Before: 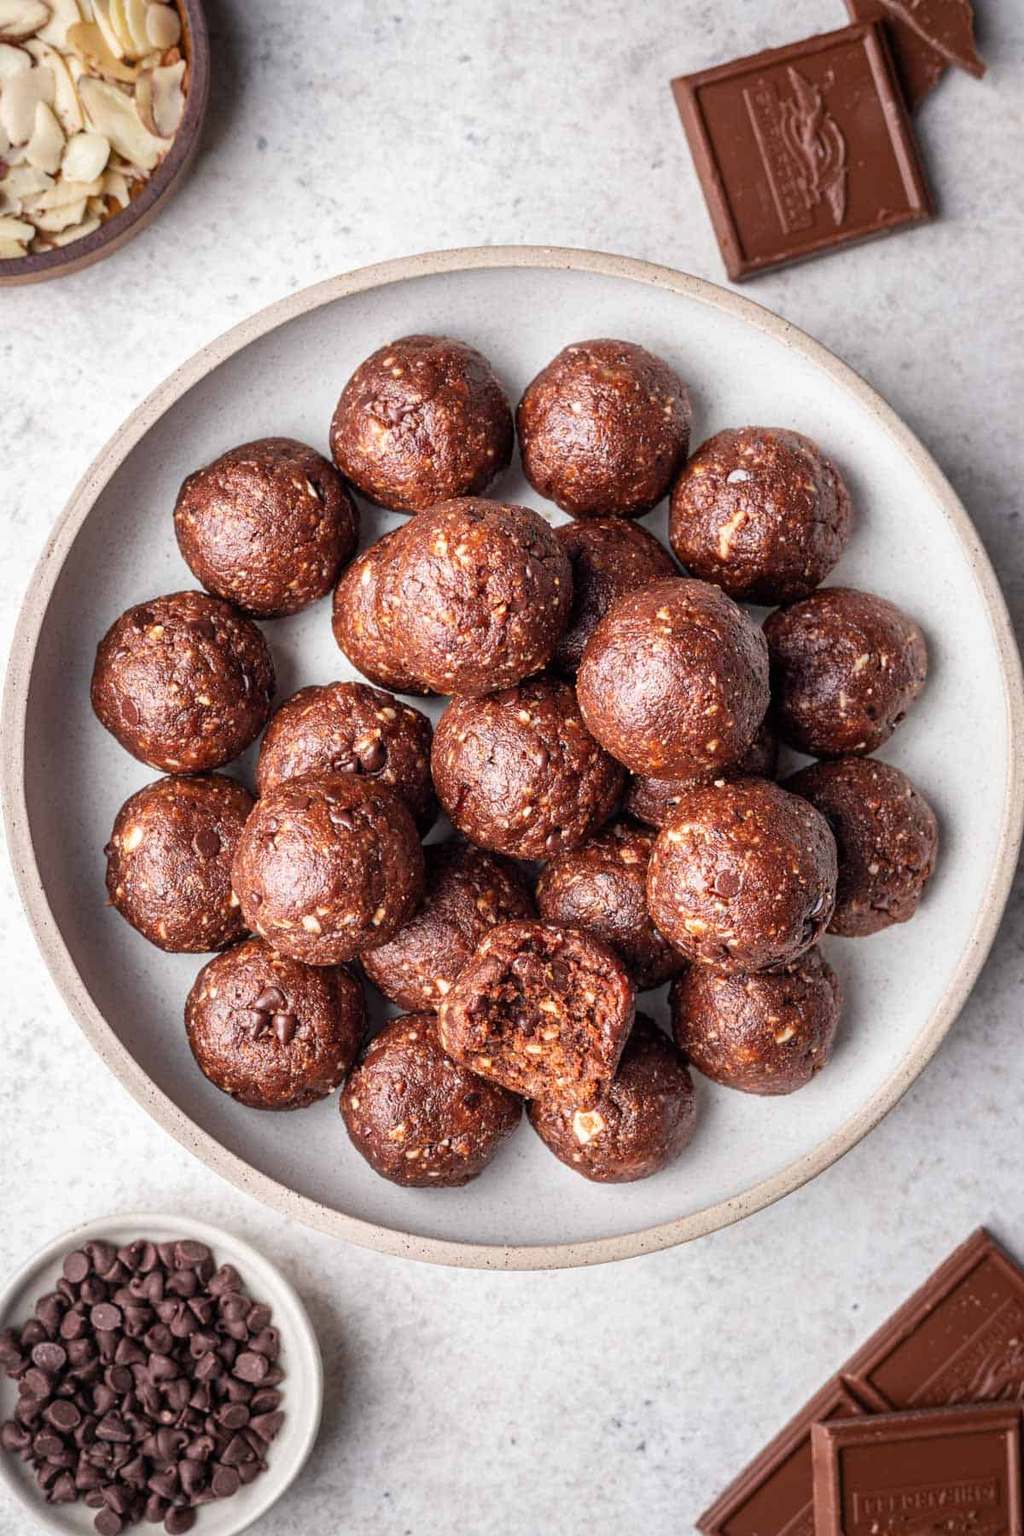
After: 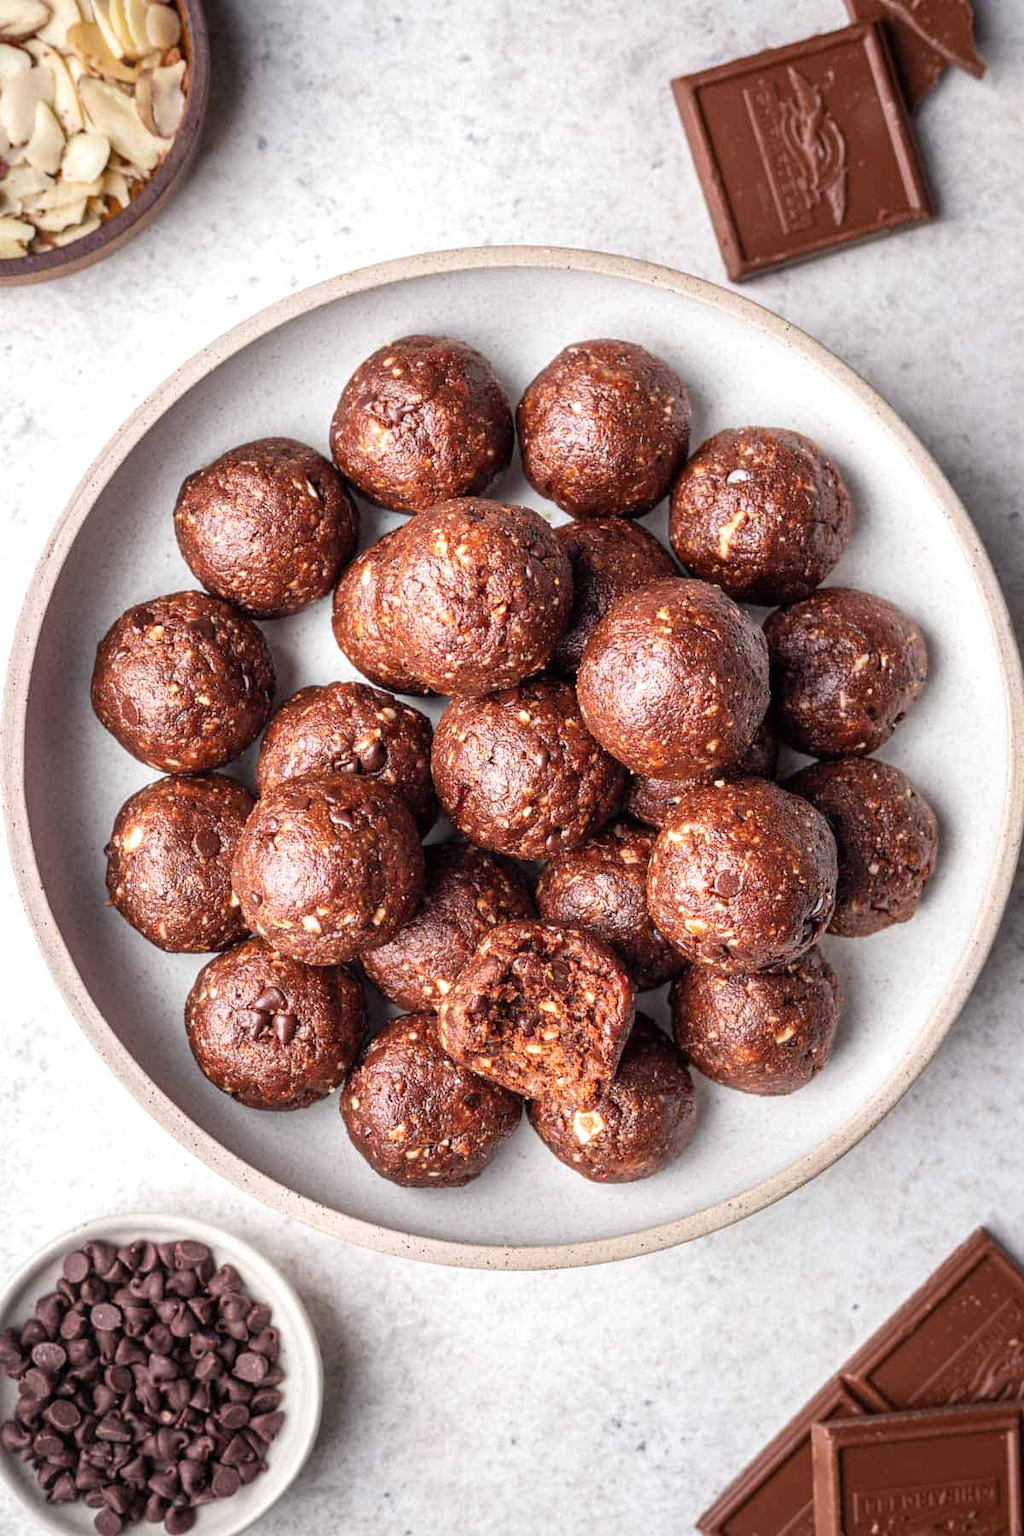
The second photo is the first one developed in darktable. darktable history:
exposure: exposure 0.187 EV, compensate highlight preservation false
